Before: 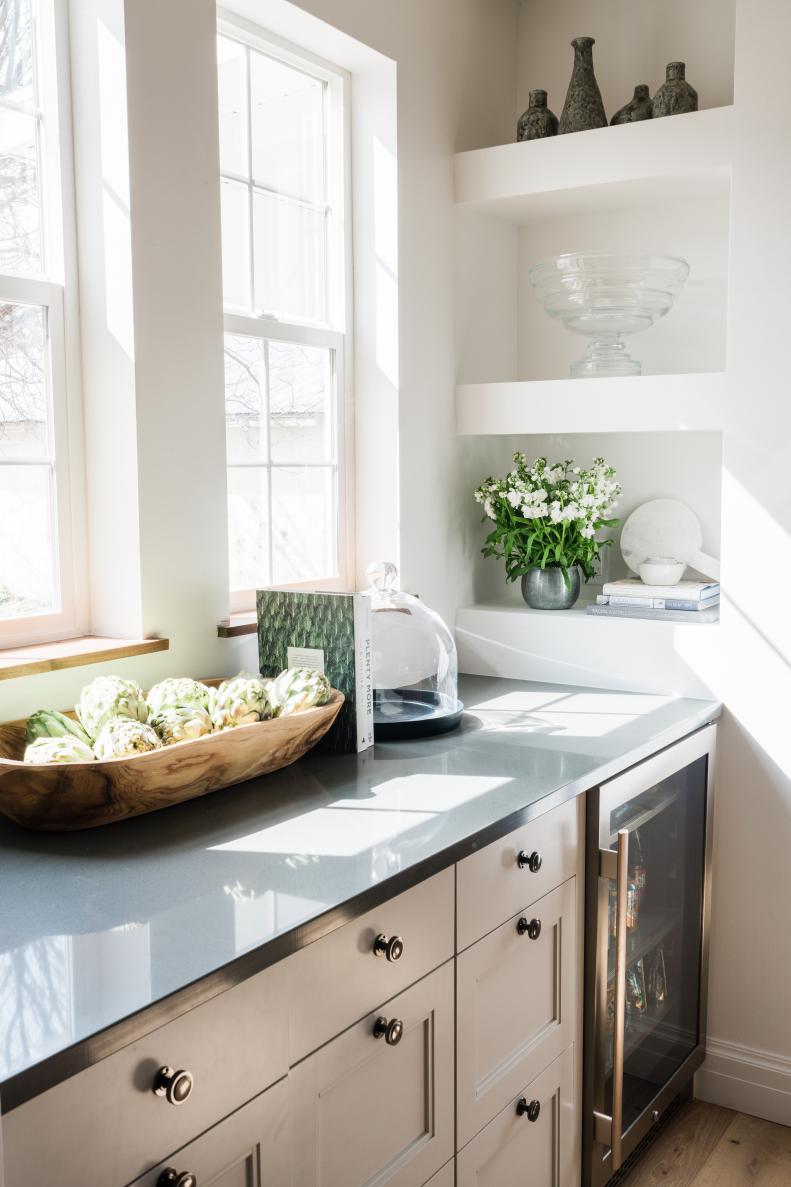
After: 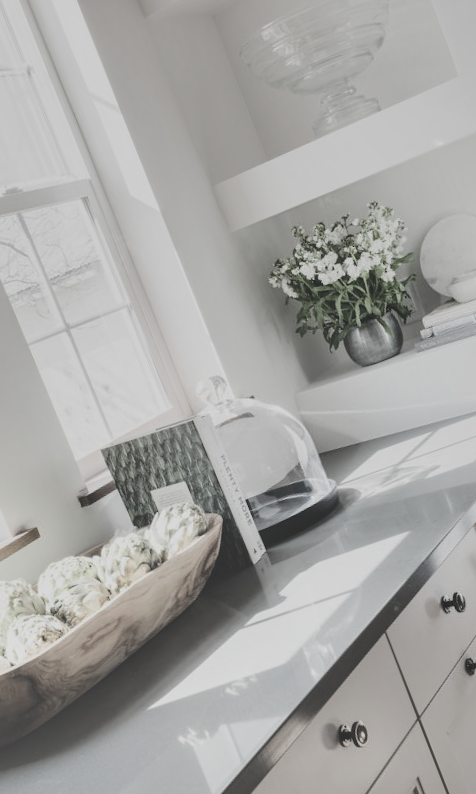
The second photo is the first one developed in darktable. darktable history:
shadows and highlights: white point adjustment 0.138, highlights -70.13, soften with gaussian
crop and rotate: angle 21.25°, left 6.95%, right 4.201%, bottom 1.181%
contrast brightness saturation: contrast -0.331, brightness 0.77, saturation -0.792
